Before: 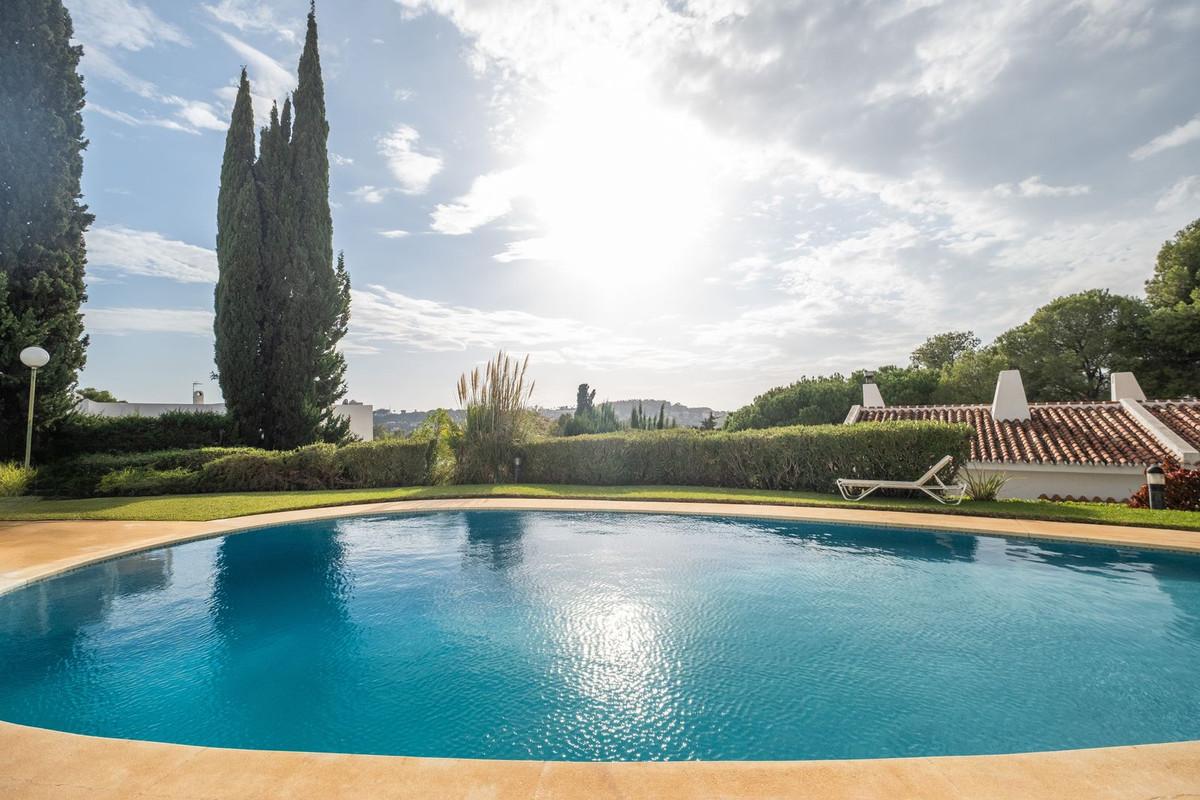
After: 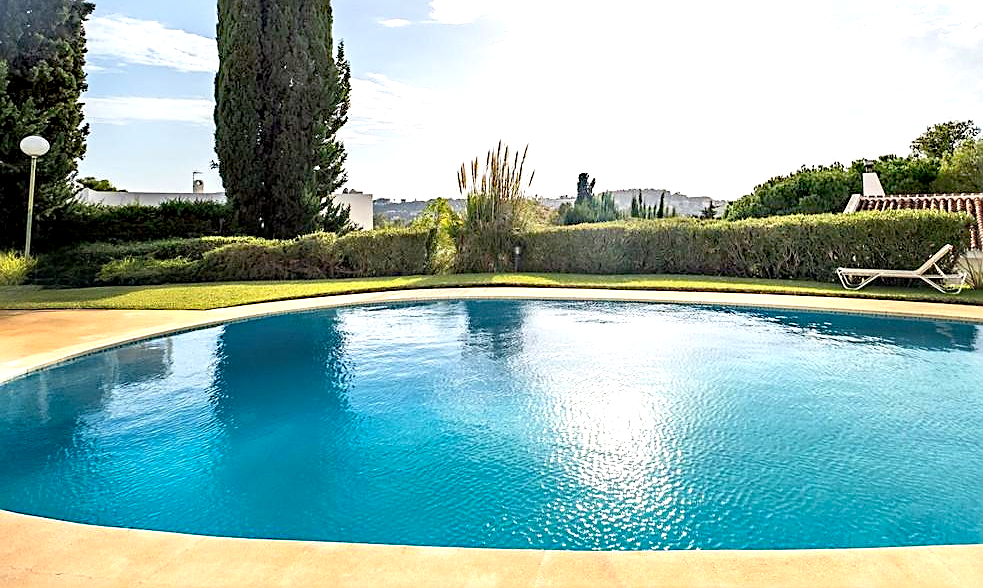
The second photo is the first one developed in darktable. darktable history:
sharpen: on, module defaults
crop: top 26.49%, right 18.035%
levels: levels [0, 0.476, 0.951]
base curve: curves: ch0 [(0, 0) (0.303, 0.277) (1, 1)], fusion 1, preserve colors none
